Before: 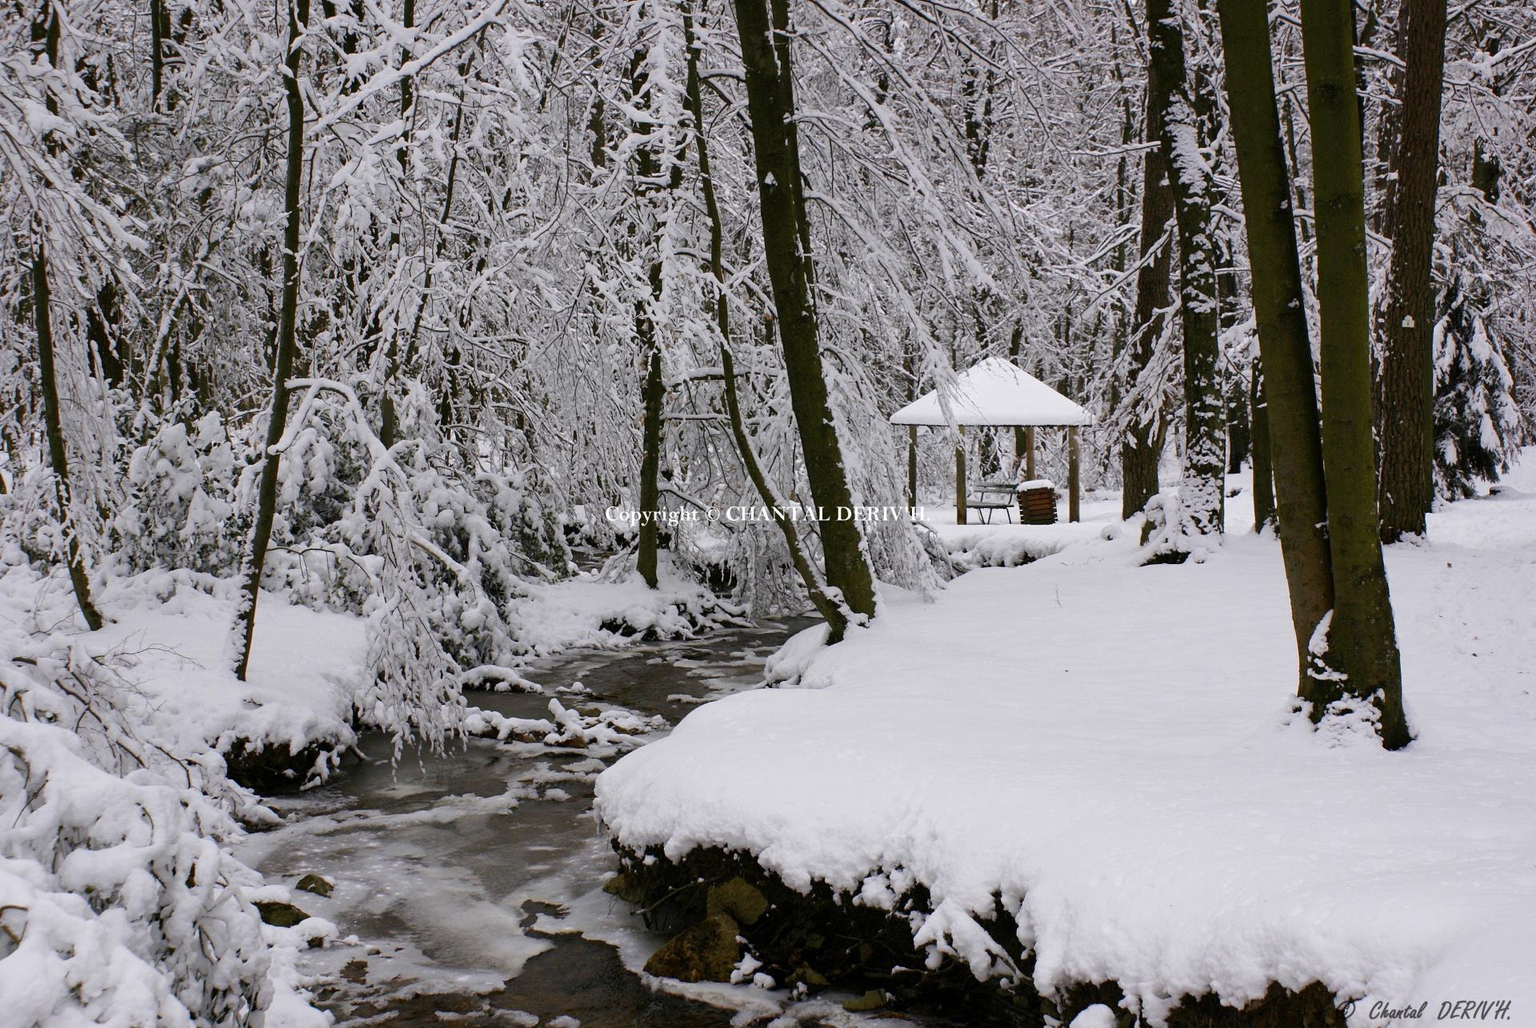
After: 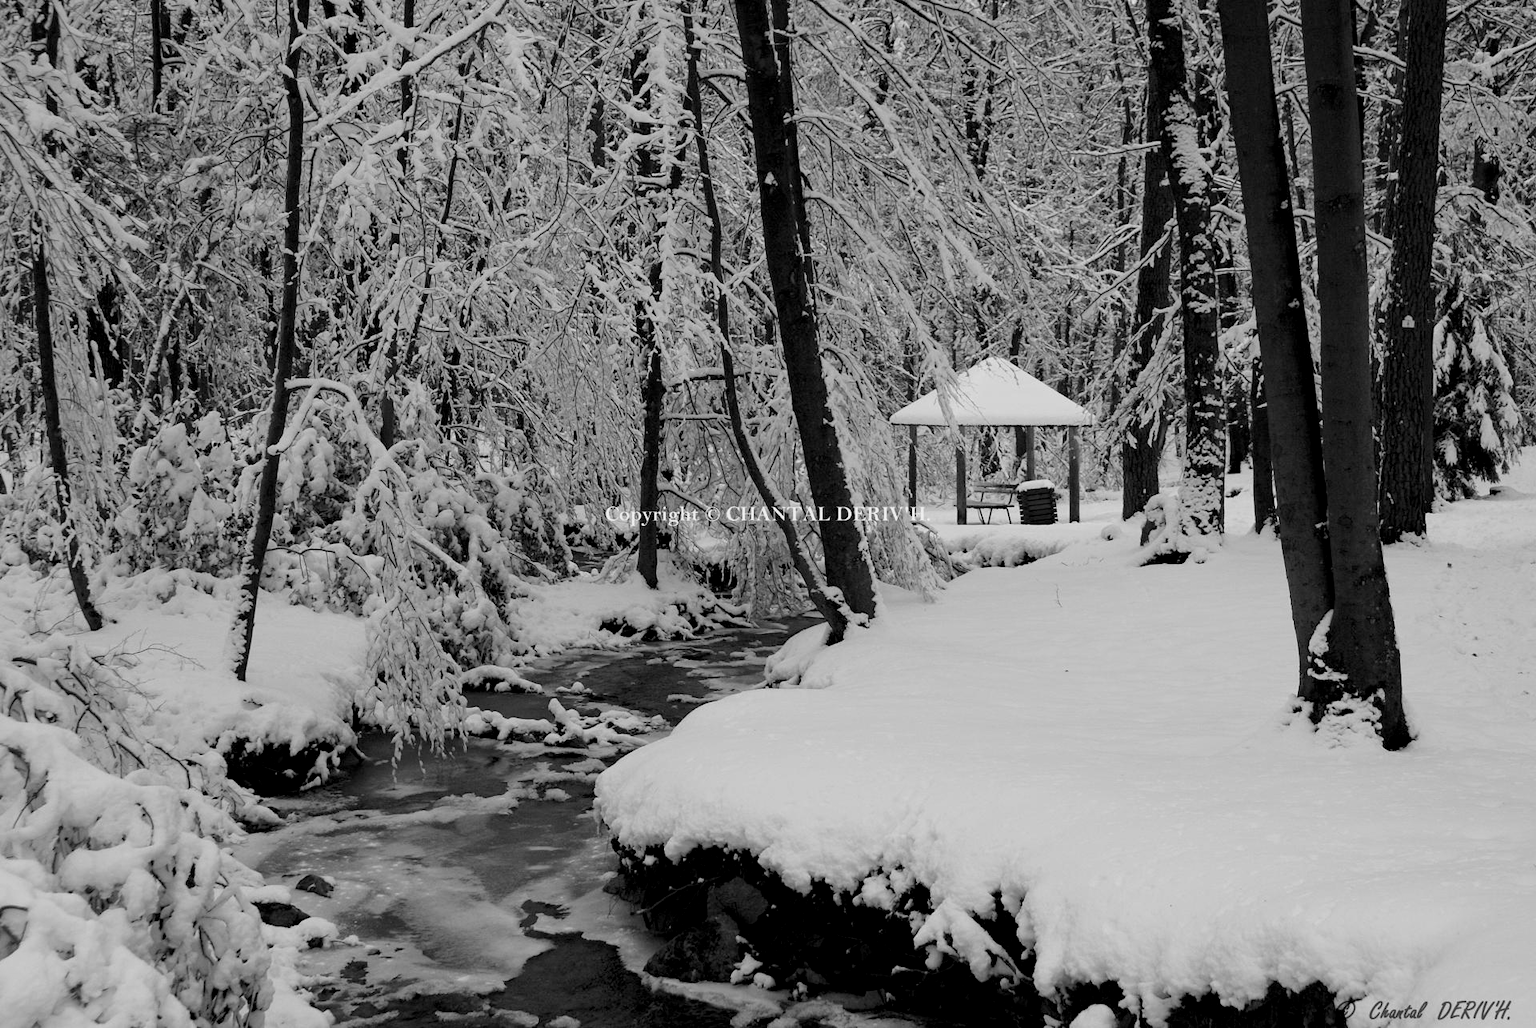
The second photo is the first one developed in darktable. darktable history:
exposure: black level correction 0.006, exposure -0.226 EV, compensate highlight preservation false
monochrome: on, module defaults
